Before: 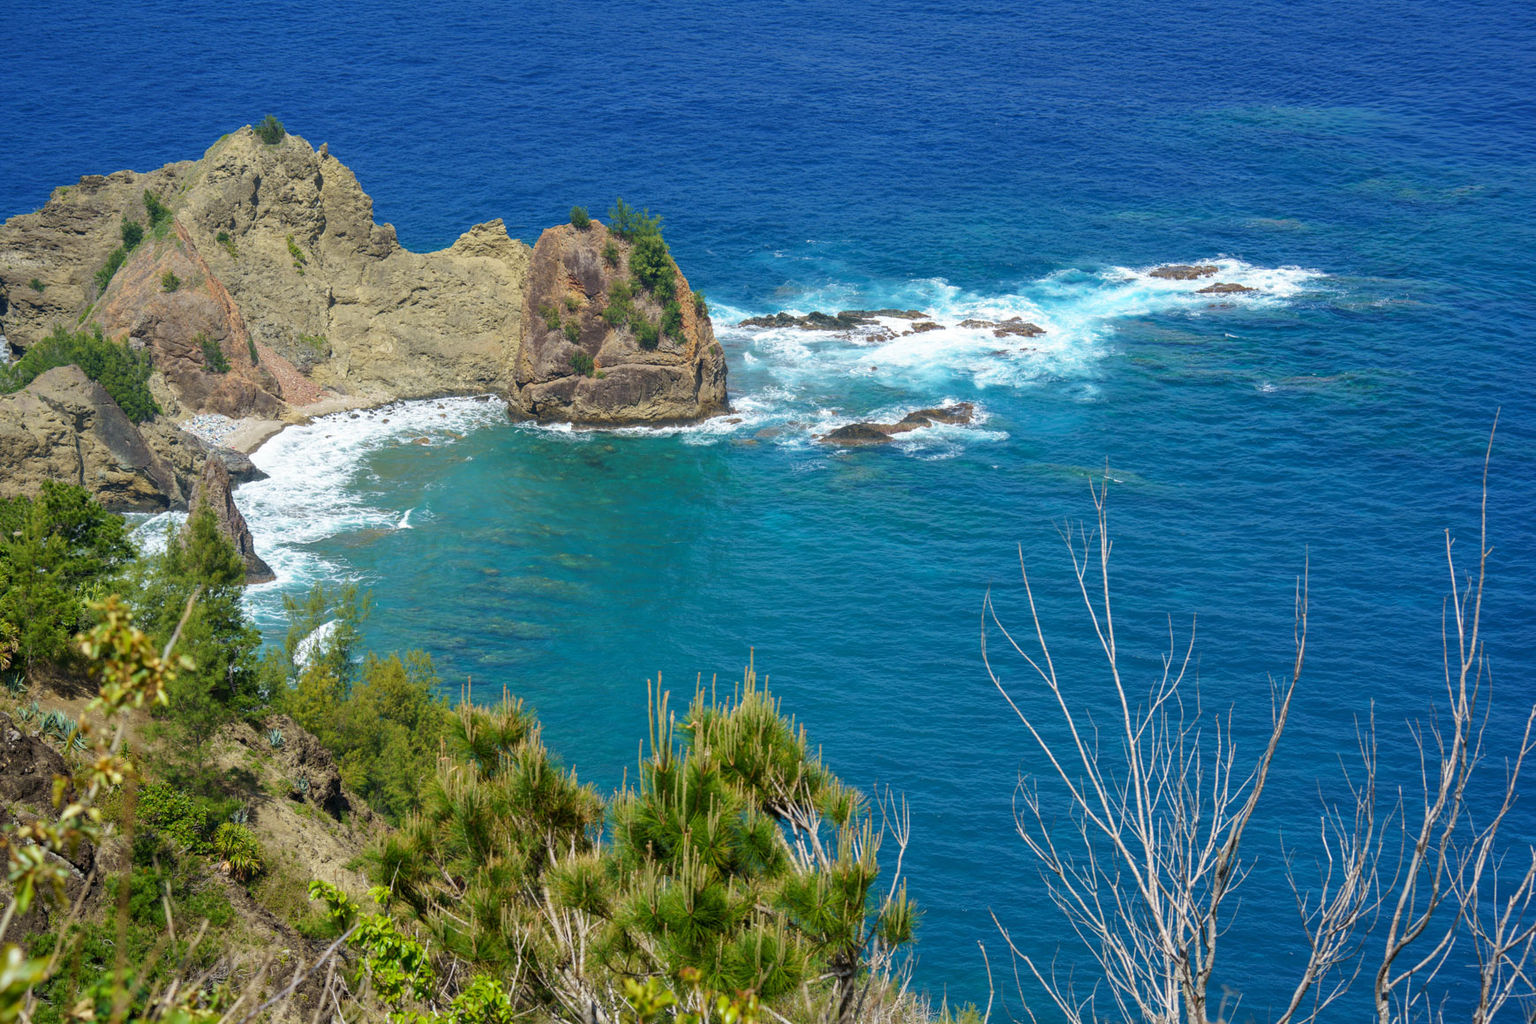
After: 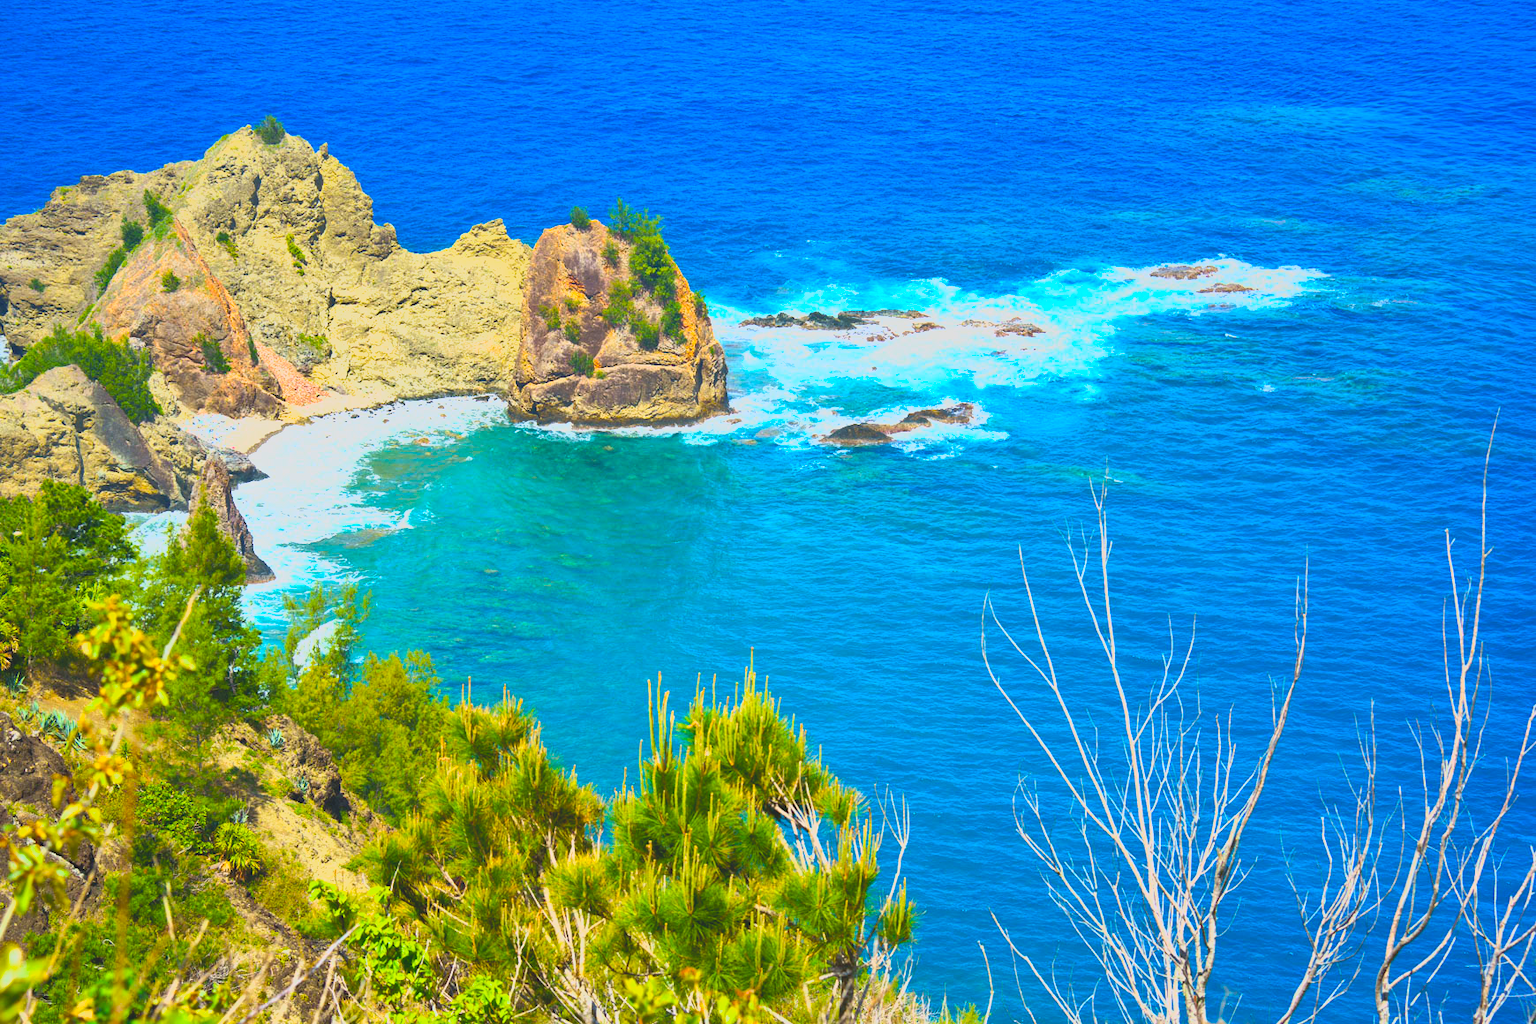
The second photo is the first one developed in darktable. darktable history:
local contrast: detail 70%
shadows and highlights: low approximation 0.01, soften with gaussian
color balance rgb: linear chroma grading › shadows -10%, linear chroma grading › global chroma 20%, perceptual saturation grading › global saturation 15%, perceptual brilliance grading › global brilliance 30%, perceptual brilliance grading › highlights 12%, perceptual brilliance grading › mid-tones 24%, global vibrance 20%
